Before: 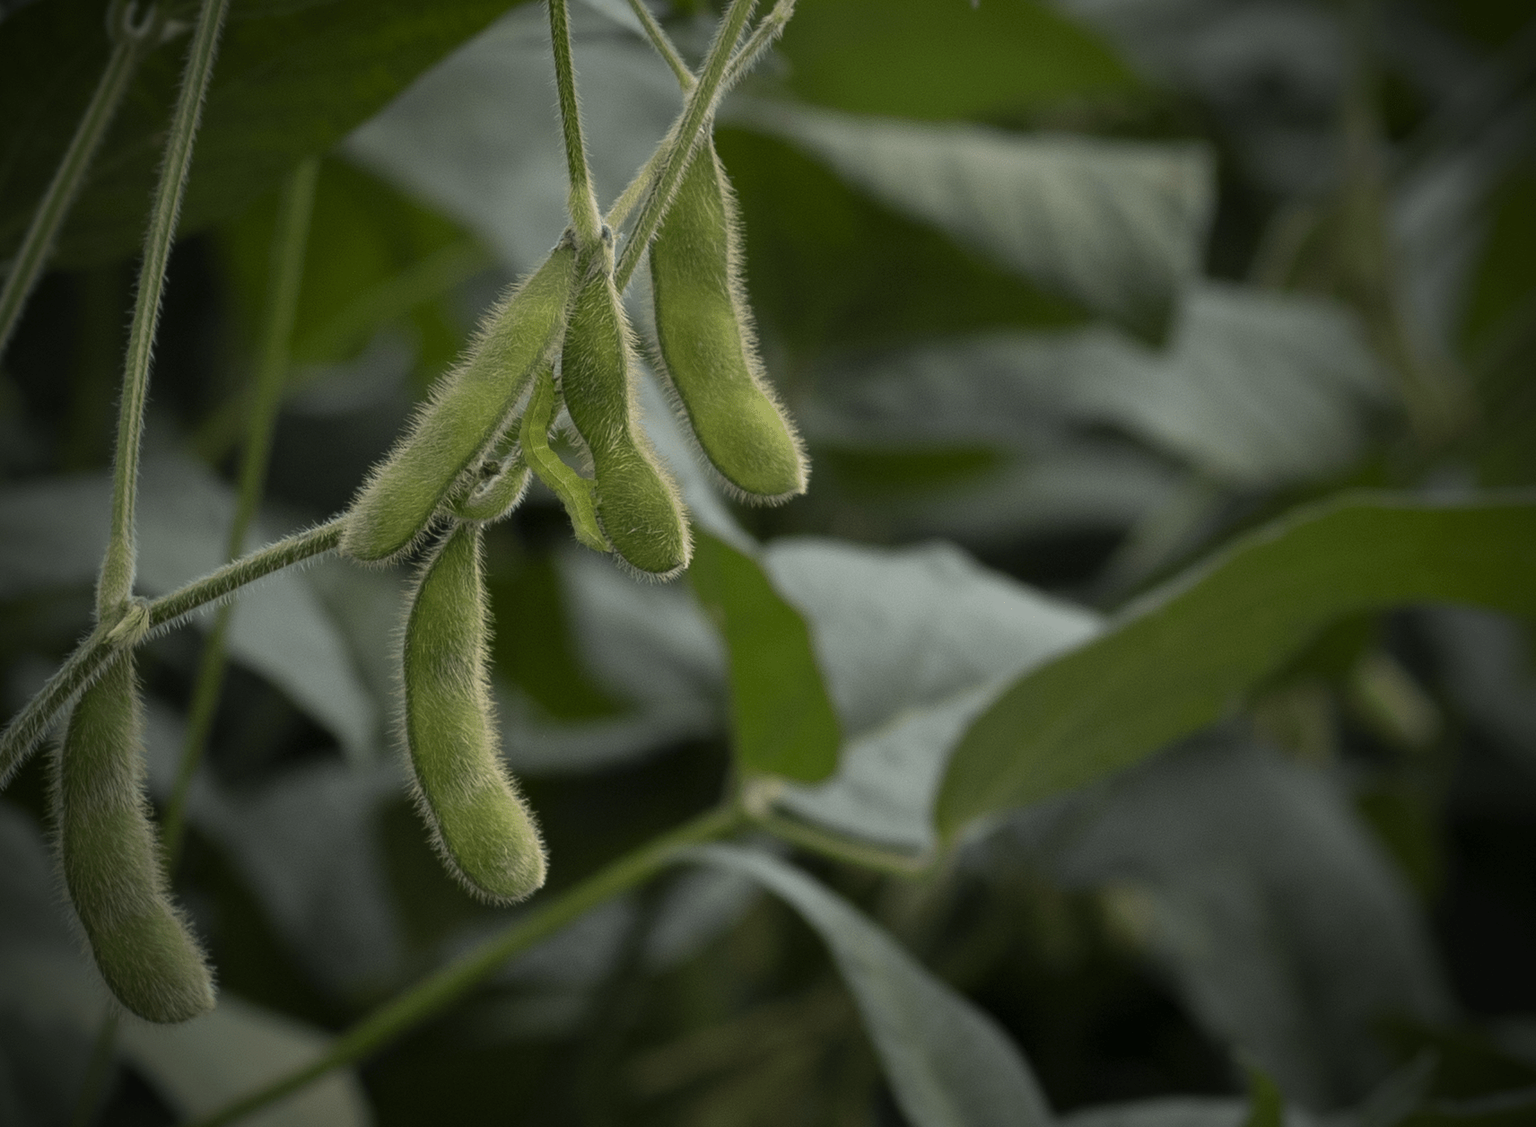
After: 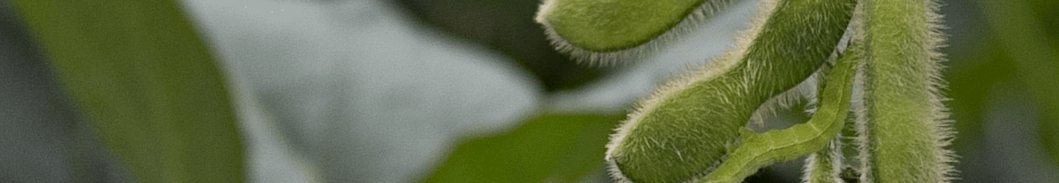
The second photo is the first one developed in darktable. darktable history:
exposure: exposure -0.582 EV, compensate highlight preservation false
shadows and highlights: white point adjustment 0.1, highlights -70, soften with gaussian
white balance: red 1.009, blue 1.027
haze removal: strength 0.29, distance 0.25, compatibility mode true, adaptive false
base curve: curves: ch0 [(0, 0) (0.204, 0.334) (0.55, 0.733) (1, 1)], preserve colors none
rotate and perspective: rotation -14.8°, crop left 0.1, crop right 0.903, crop top 0.25, crop bottom 0.748
crop and rotate: angle 16.12°, top 30.835%, bottom 35.653%
